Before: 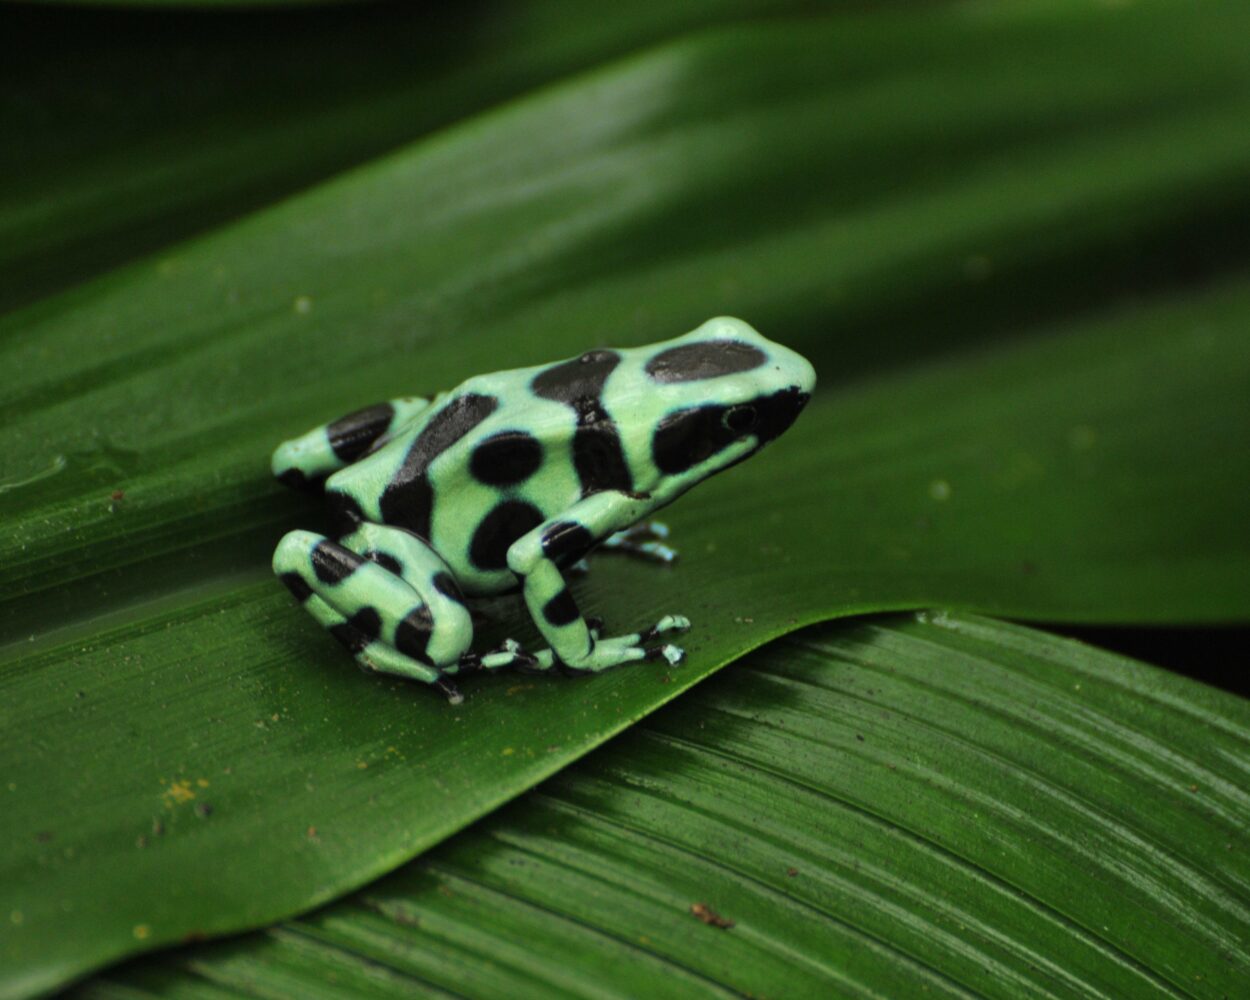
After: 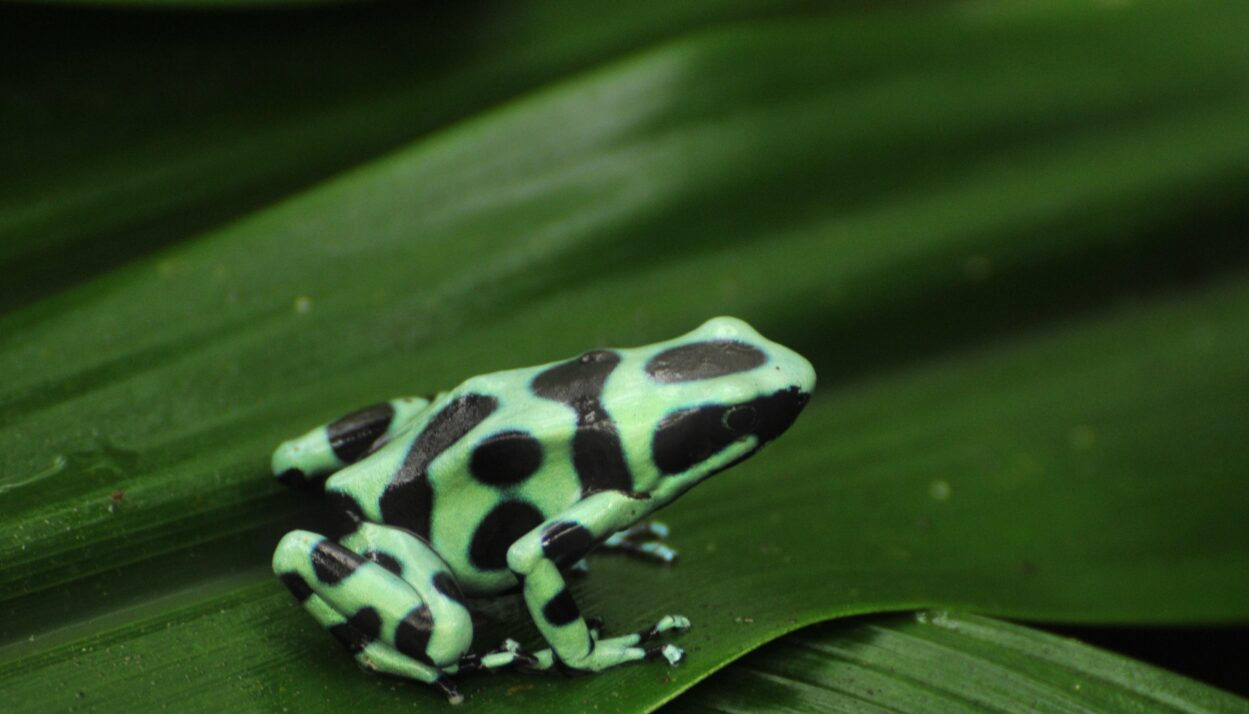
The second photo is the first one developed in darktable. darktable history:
crop: bottom 28.576%
bloom: size 5%, threshold 95%, strength 15%
